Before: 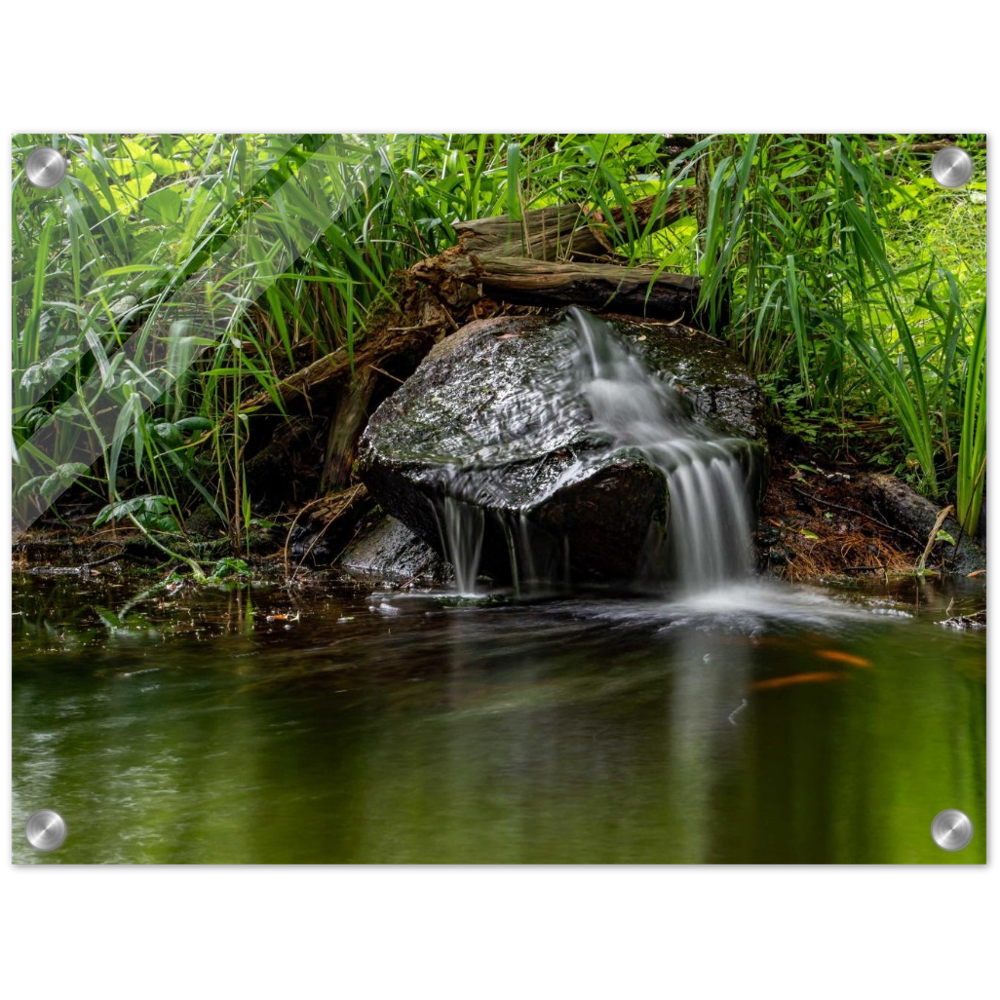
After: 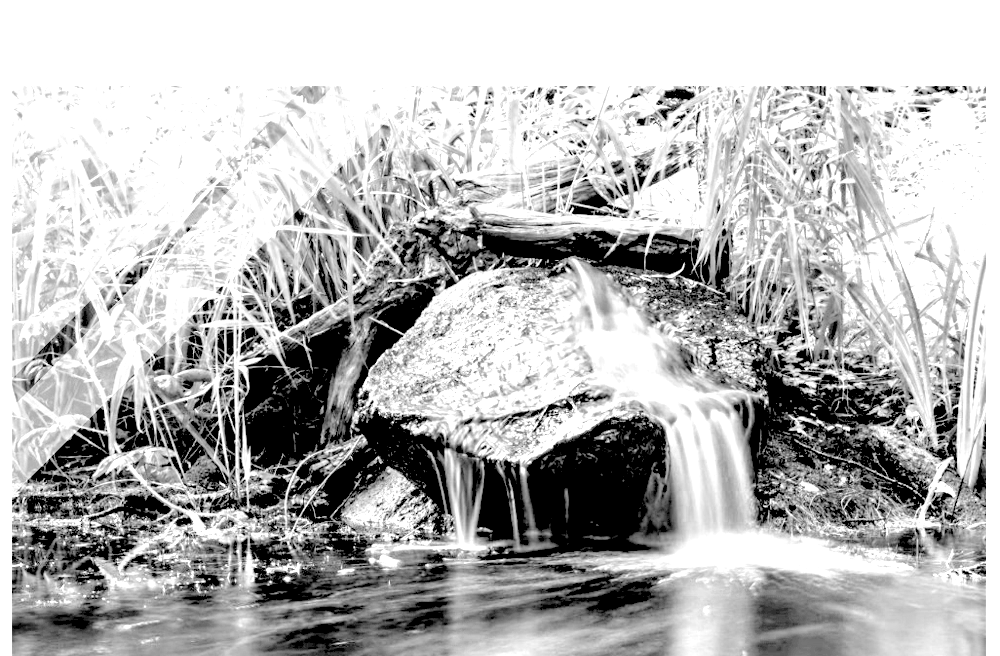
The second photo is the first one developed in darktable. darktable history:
crop and rotate: top 4.848%, bottom 29.503%
color zones: curves: ch0 [(0.002, 0.593) (0.143, 0.417) (0.285, 0.541) (0.455, 0.289) (0.608, 0.327) (0.727, 0.283) (0.869, 0.571) (1, 0.603)]; ch1 [(0, 0) (0.143, 0) (0.286, 0) (0.429, 0) (0.571, 0) (0.714, 0) (0.857, 0)]
levels: levels [0.008, 0.318, 0.836]
exposure: black level correction 0.005, exposure 2.084 EV, compensate highlight preservation false
